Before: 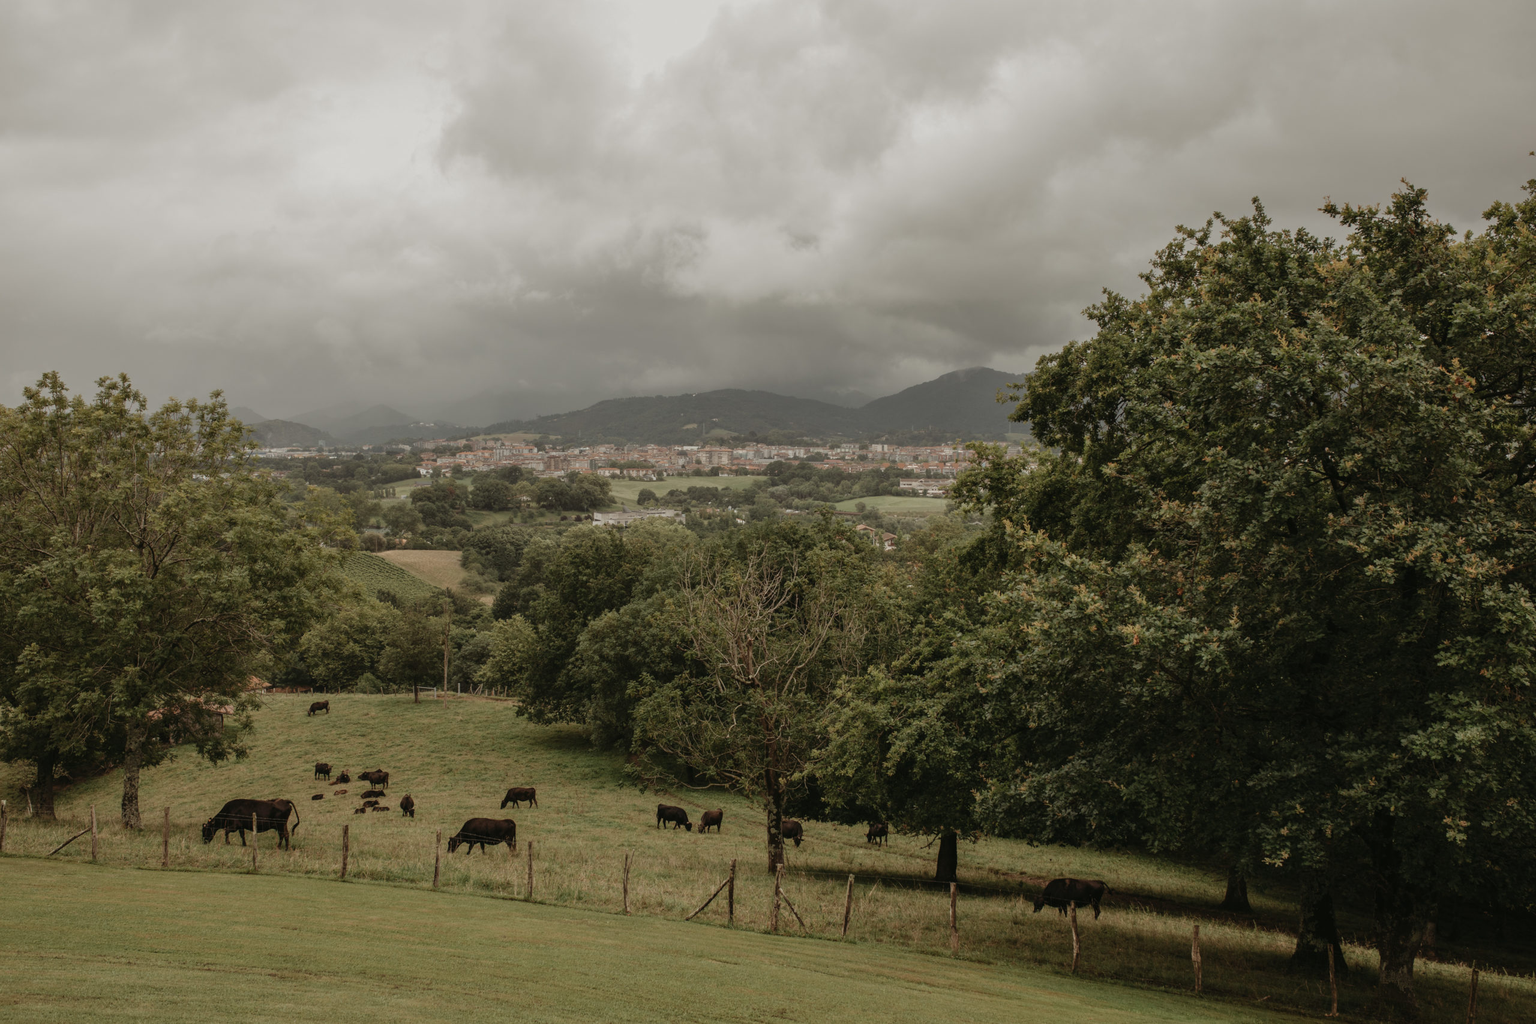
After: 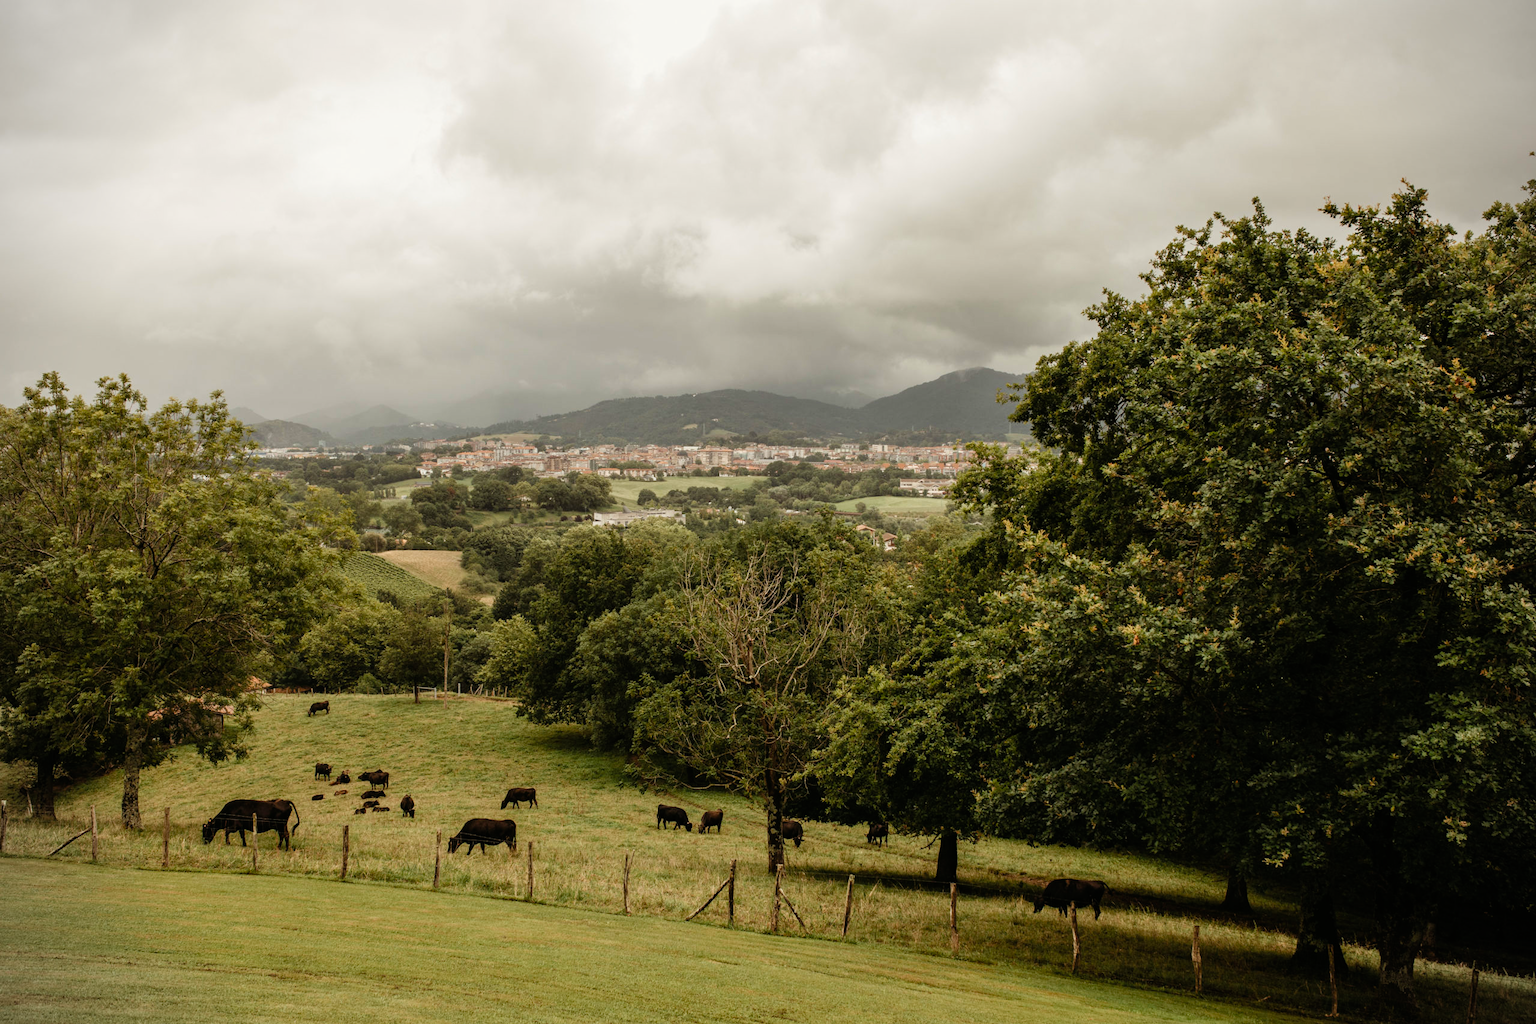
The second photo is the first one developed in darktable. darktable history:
color balance rgb: shadows lift › luminance -20%, power › hue 72.24°, highlights gain › luminance 15%, global offset › hue 171.6°, perceptual saturation grading › highlights -15%, perceptual saturation grading › shadows 25%, global vibrance 35%, contrast 10%
tone curve: curves: ch0 [(0, 0) (0.004, 0.001) (0.133, 0.151) (0.325, 0.399) (0.475, 0.579) (0.832, 0.902) (1, 1)], color space Lab, linked channels, preserve colors none
vignetting: fall-off start 91.19%
